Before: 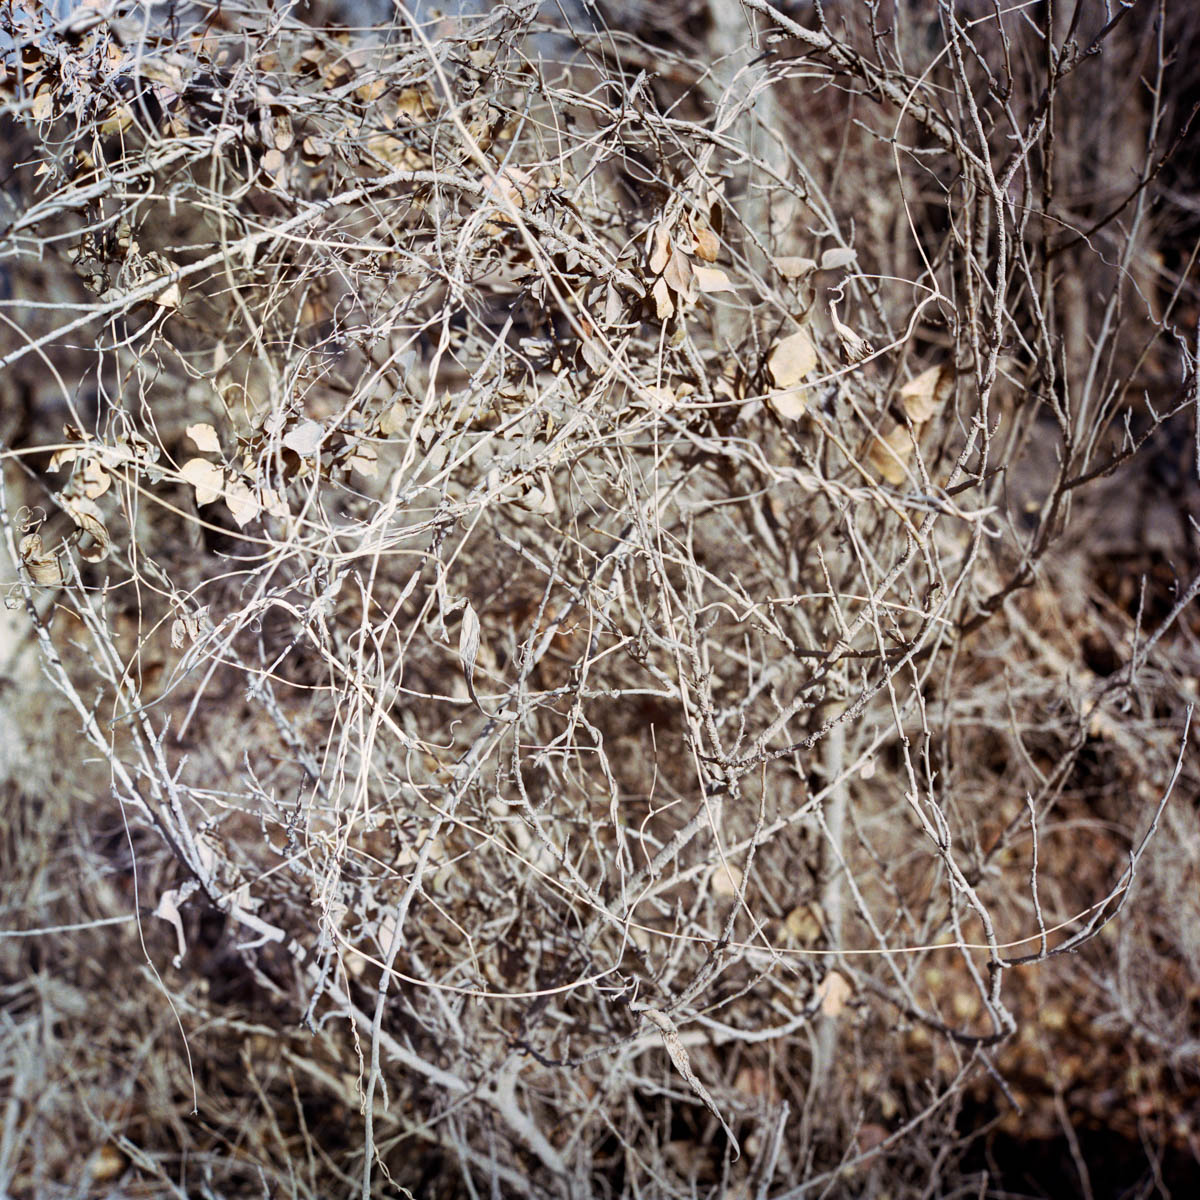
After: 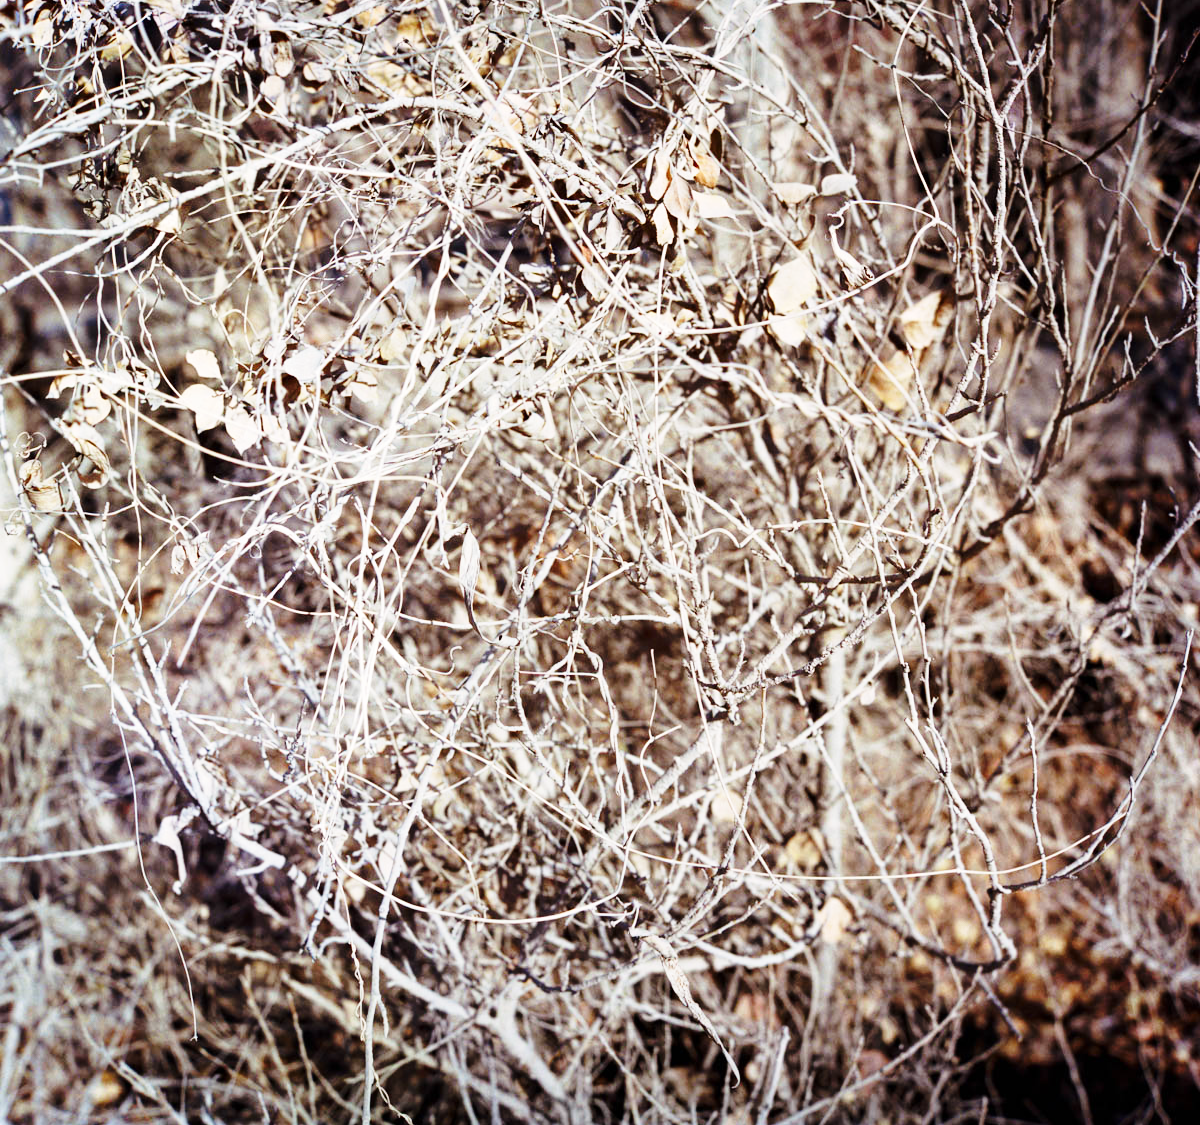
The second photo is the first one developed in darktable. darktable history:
crop and rotate: top 6.25%
base curve: curves: ch0 [(0, 0) (0.028, 0.03) (0.121, 0.232) (0.46, 0.748) (0.859, 0.968) (1, 1)], preserve colors none
